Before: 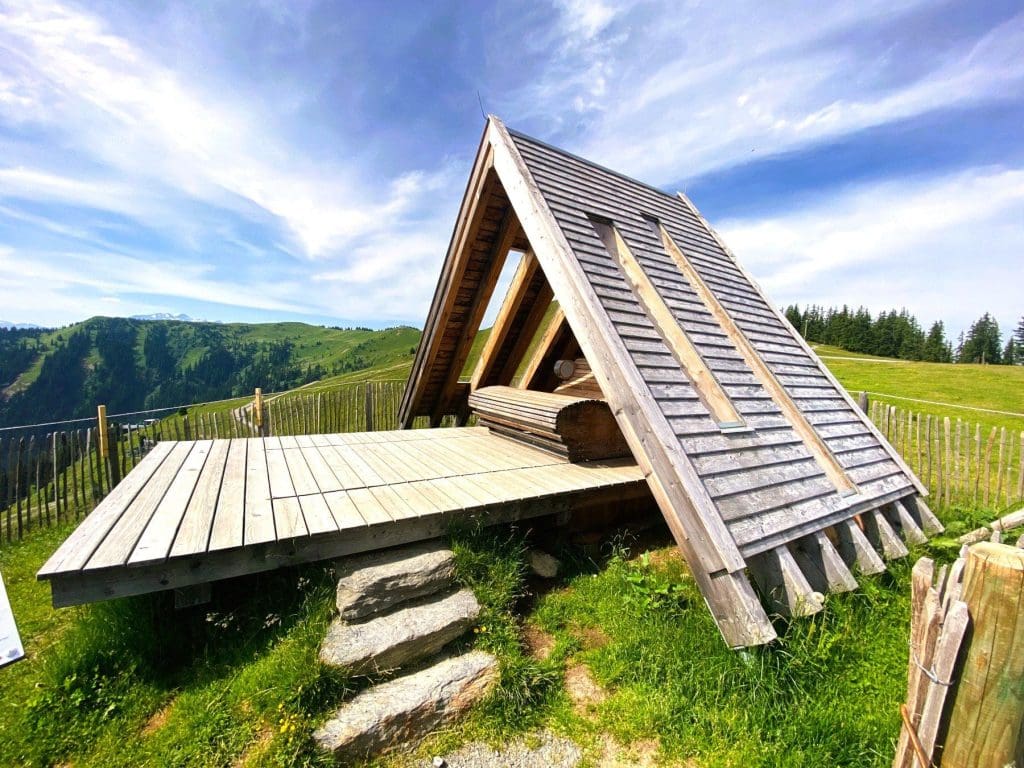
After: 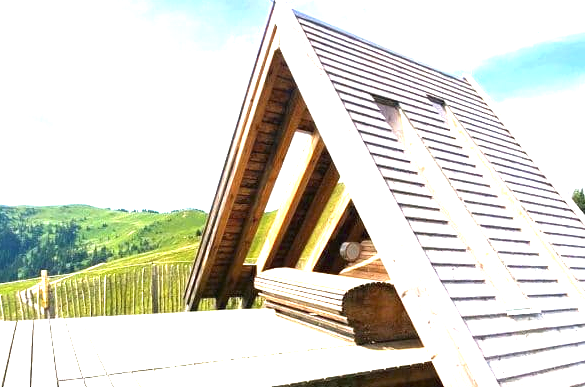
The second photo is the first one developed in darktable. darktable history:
crop: left 20.932%, top 15.471%, right 21.848%, bottom 34.081%
exposure: black level correction 0, exposure 1.741 EV, compensate exposure bias true, compensate highlight preservation false
